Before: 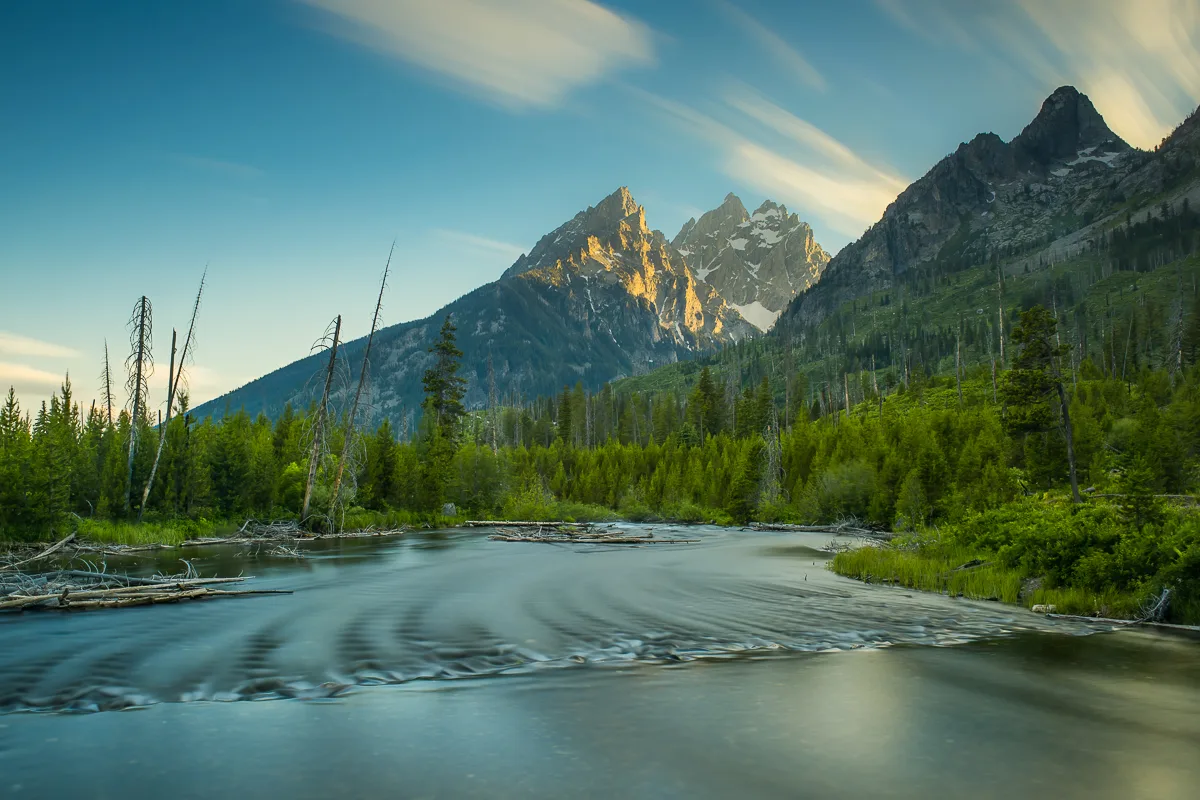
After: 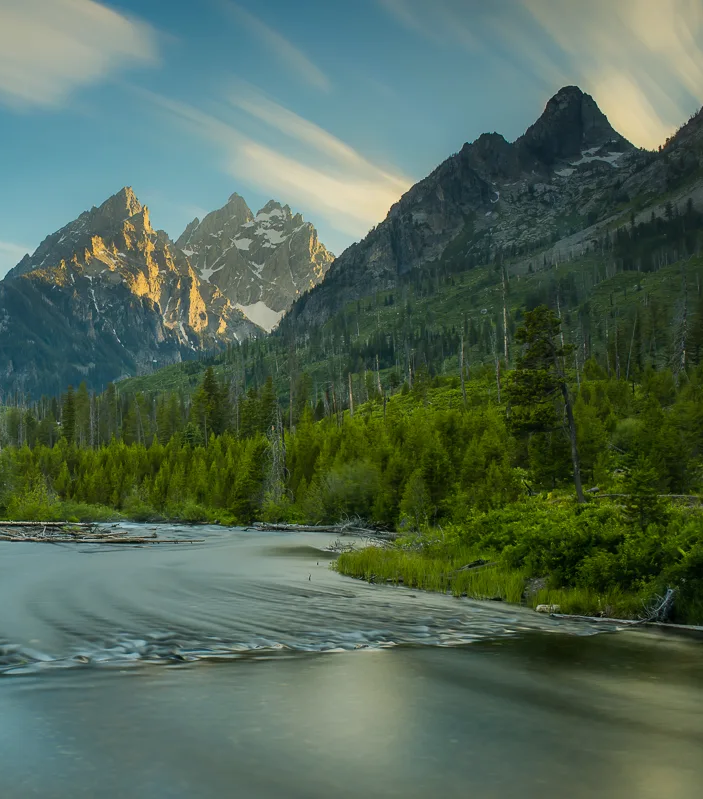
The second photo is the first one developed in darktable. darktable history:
crop: left 41.402%
exposure: exposure -0.177 EV, compensate highlight preservation false
